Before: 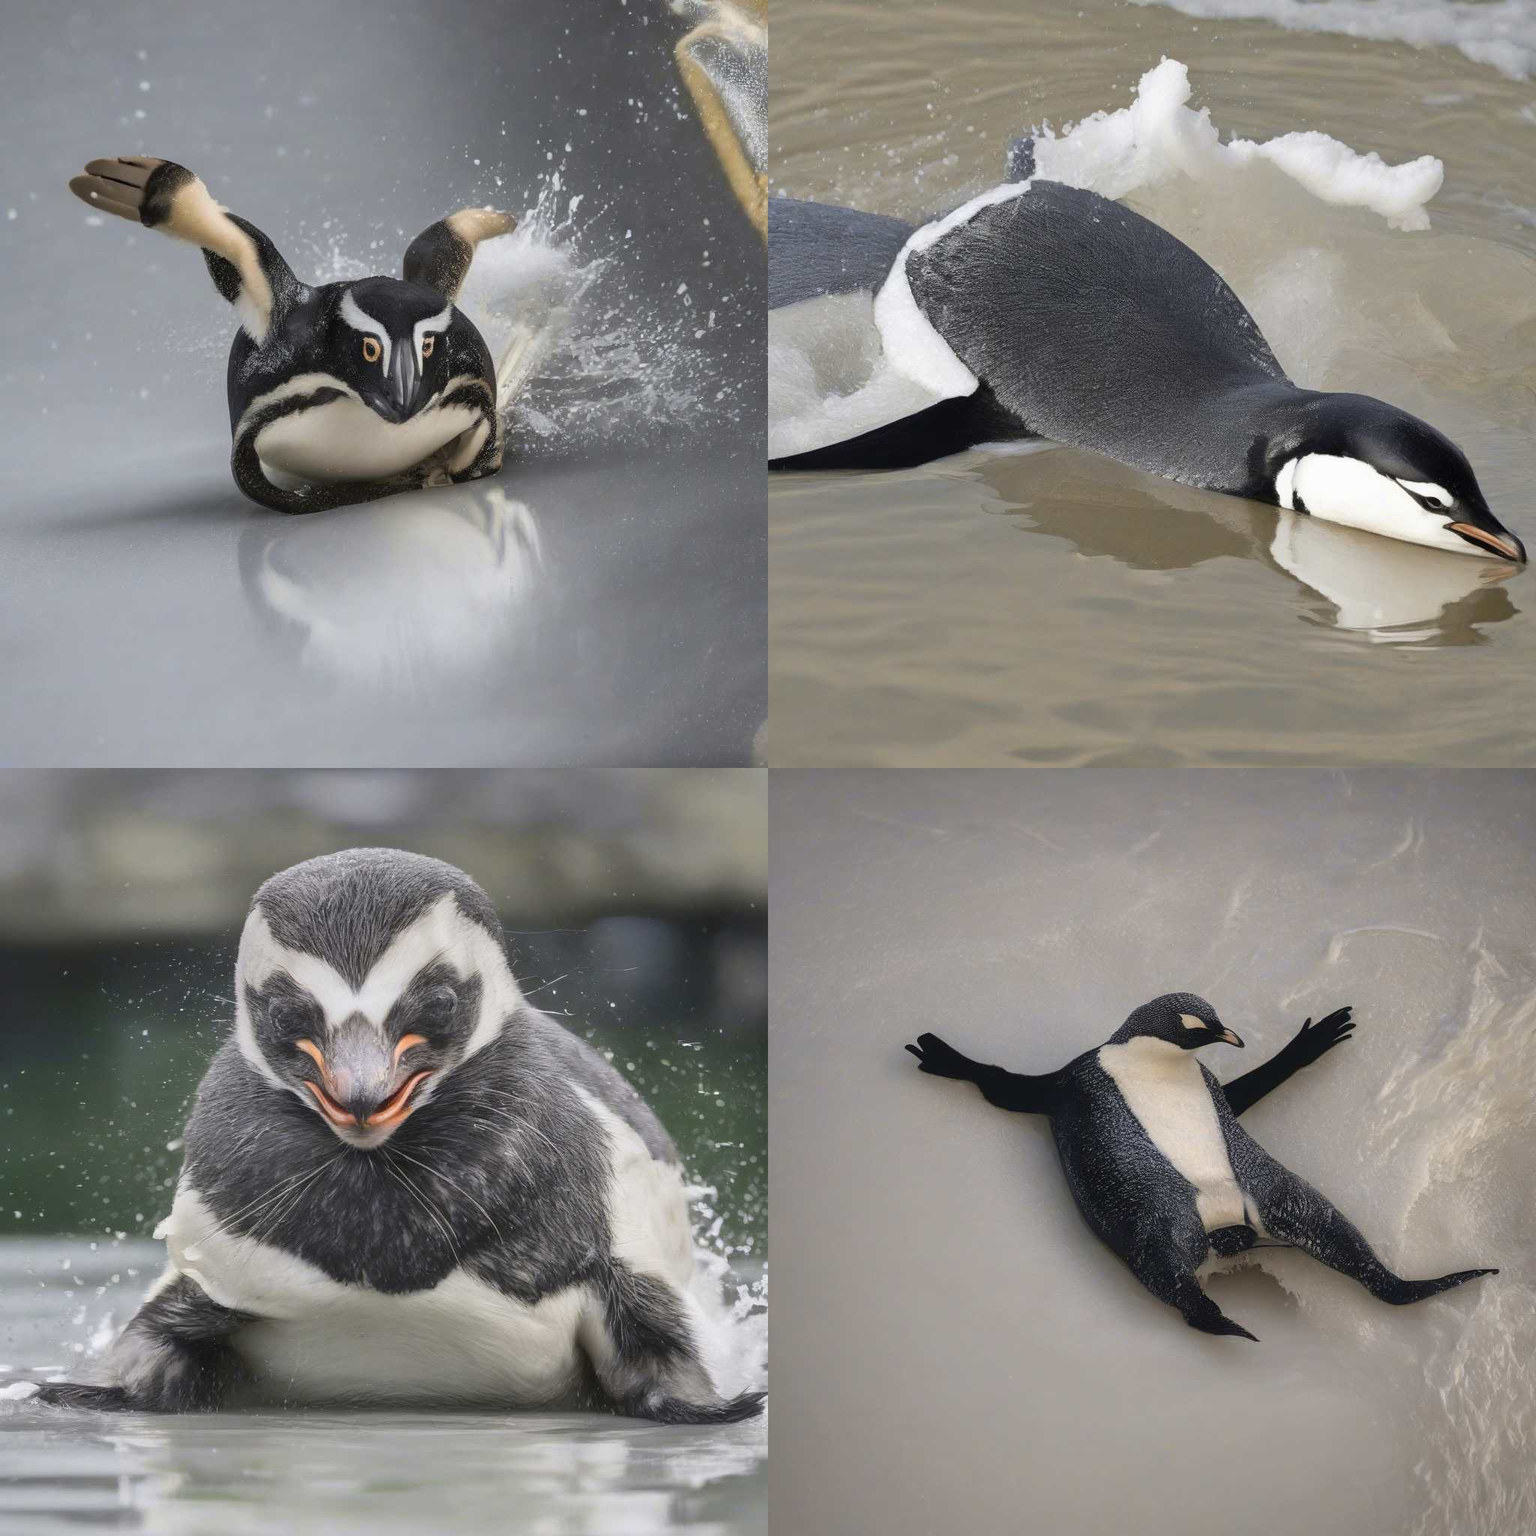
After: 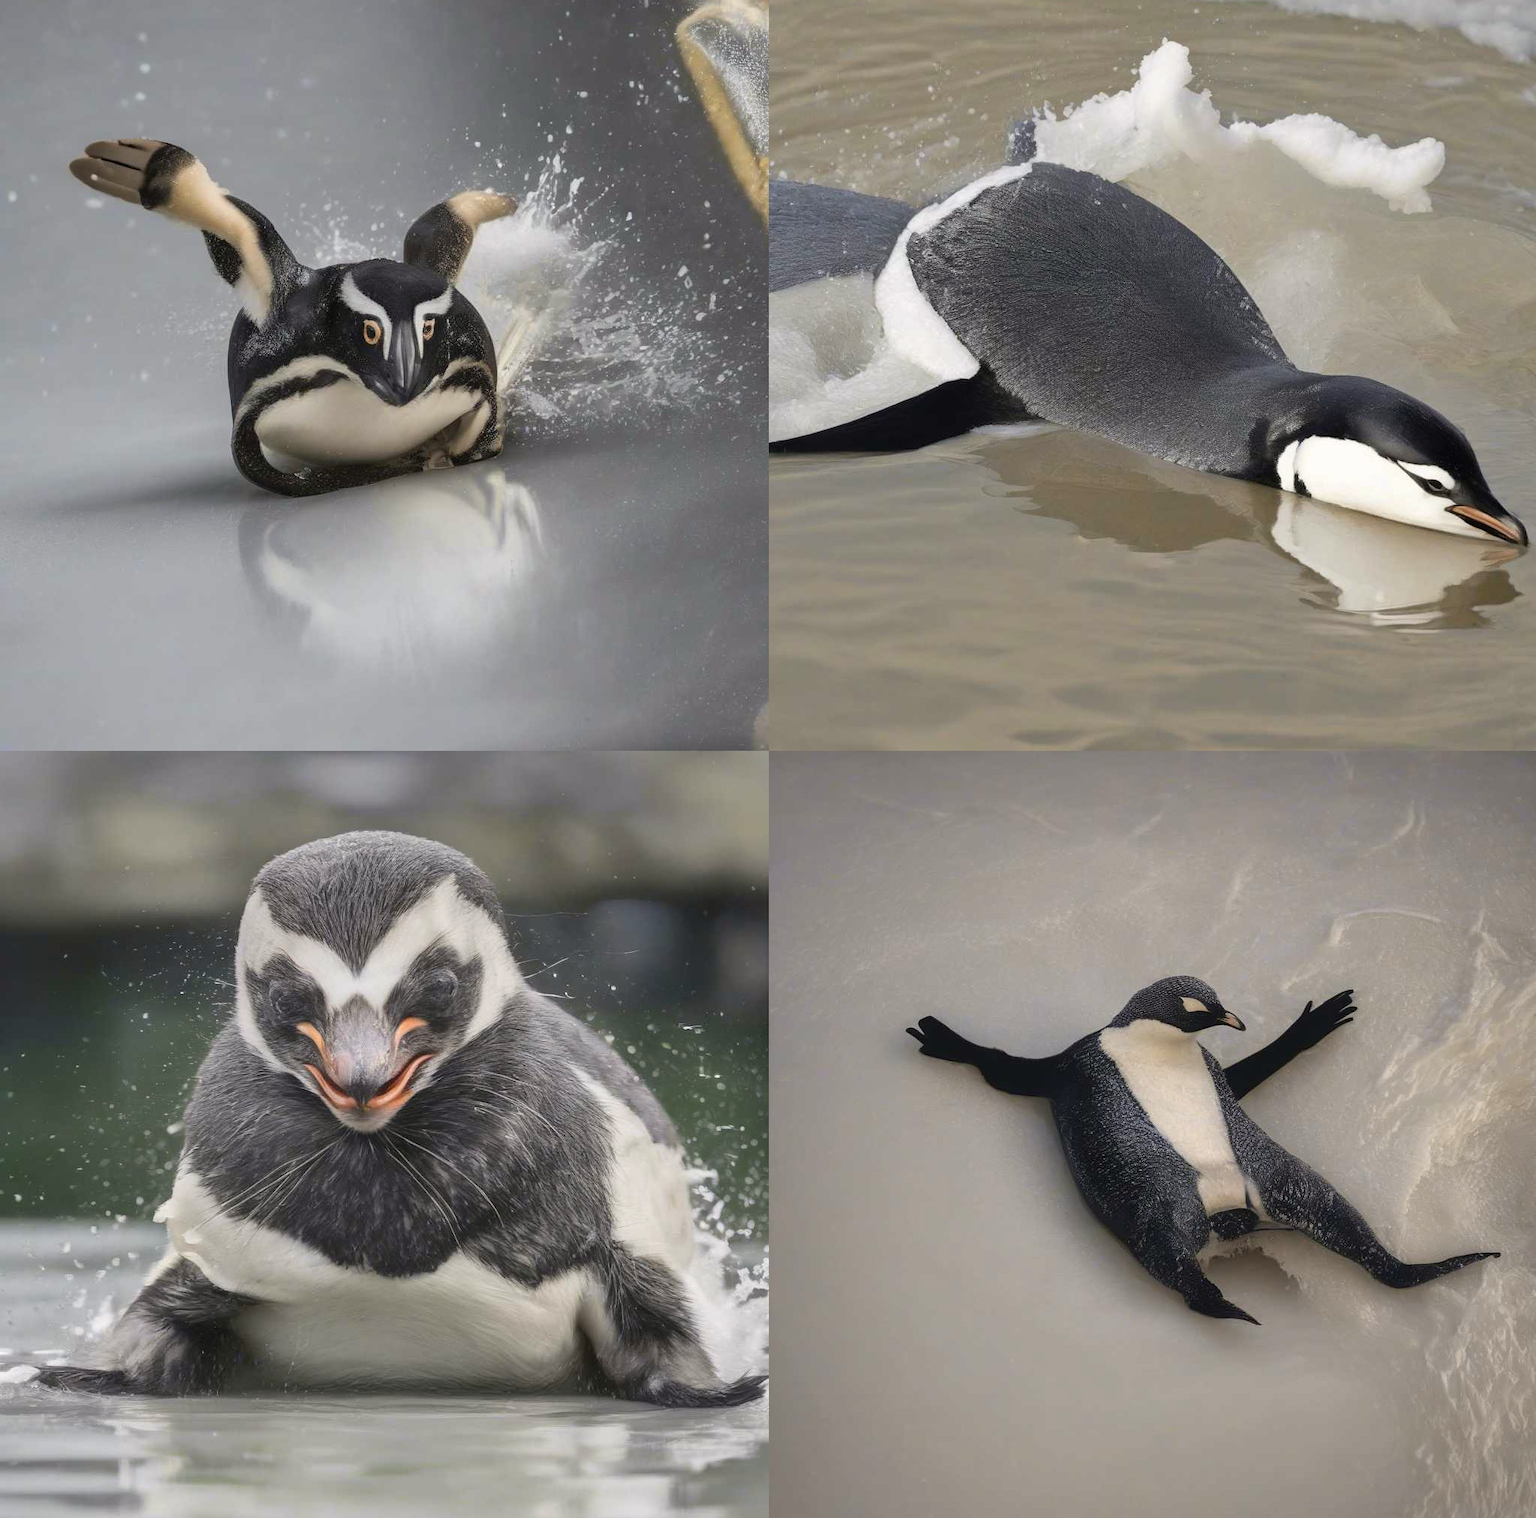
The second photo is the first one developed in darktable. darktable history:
color calibration: x 0.342, y 0.355, temperature 5148.03 K
crop: top 1.189%, right 0.058%
